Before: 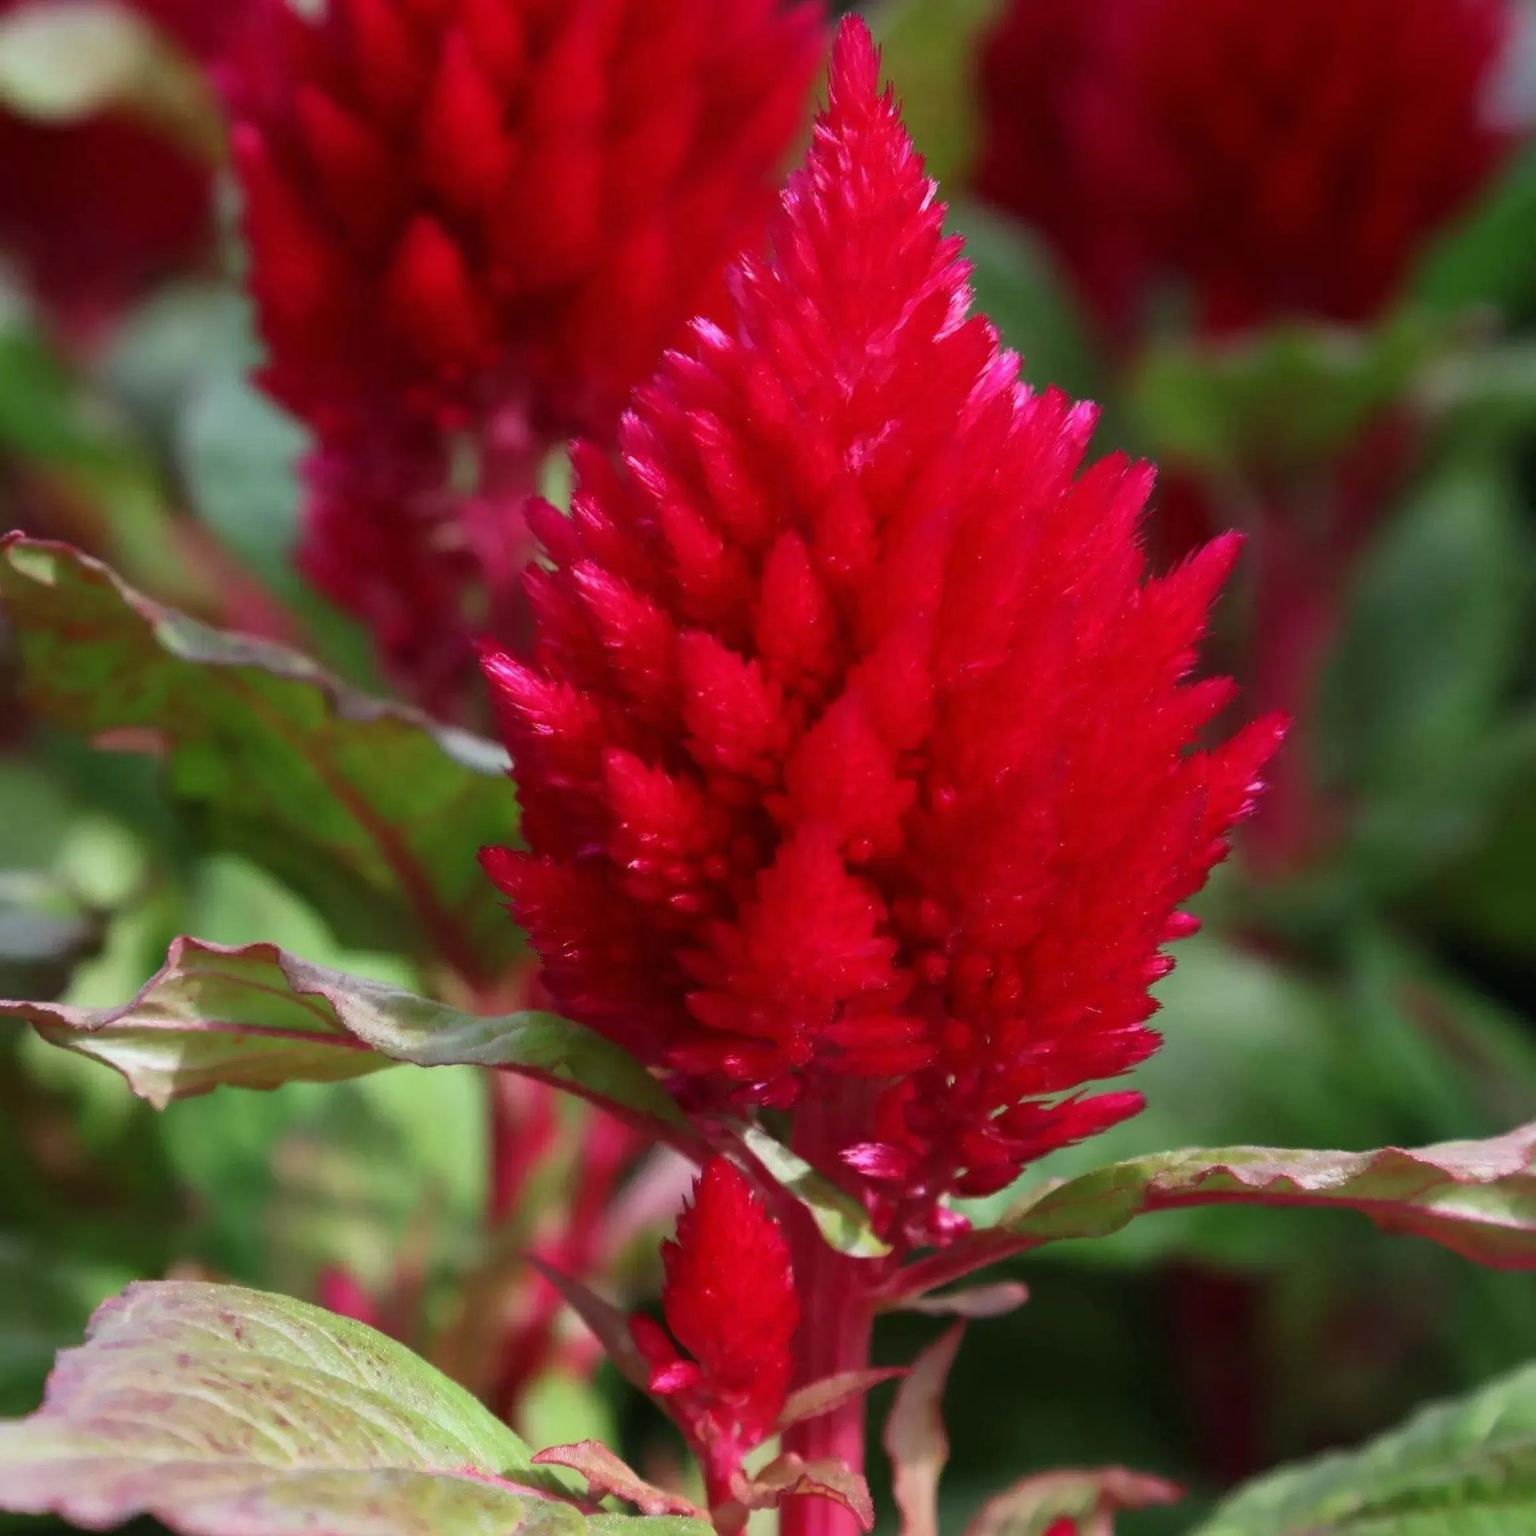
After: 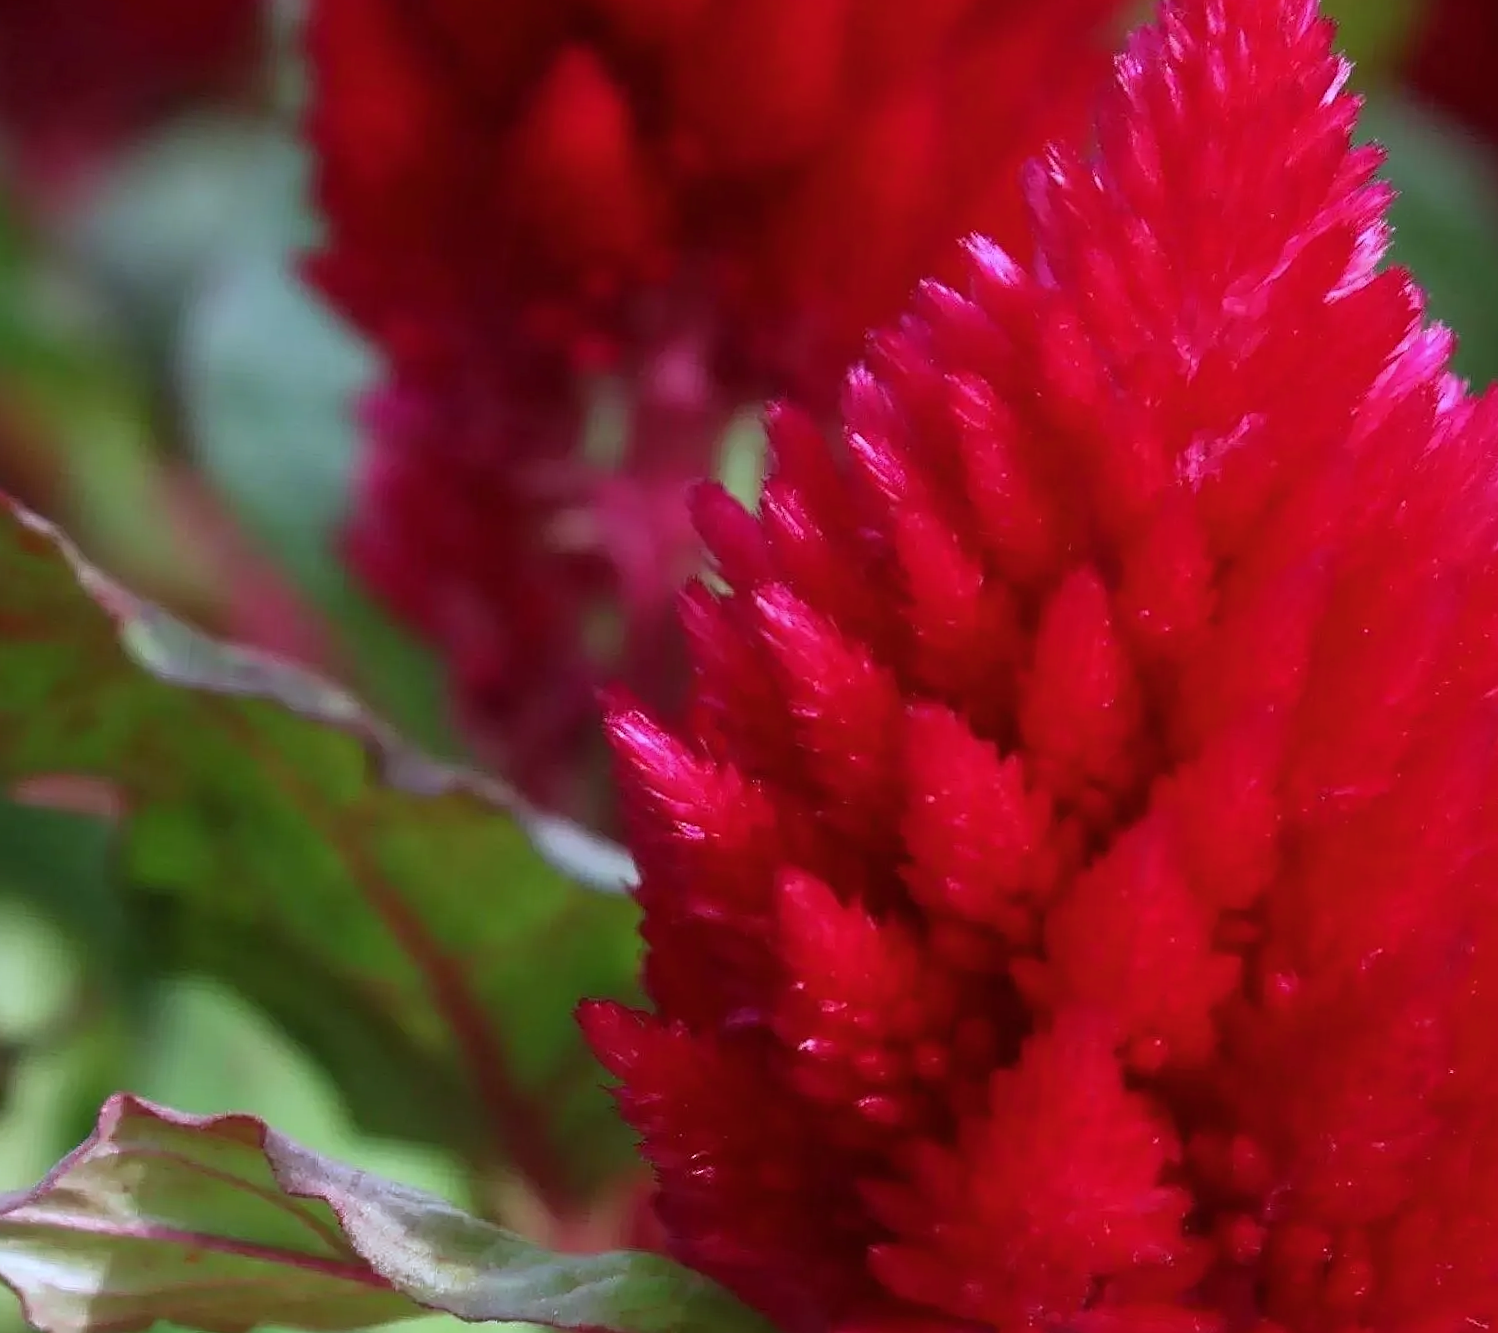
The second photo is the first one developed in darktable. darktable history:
white balance: red 0.967, blue 1.119, emerald 0.756
crop and rotate: angle -4.99°, left 2.122%, top 6.945%, right 27.566%, bottom 30.519%
sharpen: on, module defaults
color balance rgb: perceptual saturation grading › global saturation -1%
